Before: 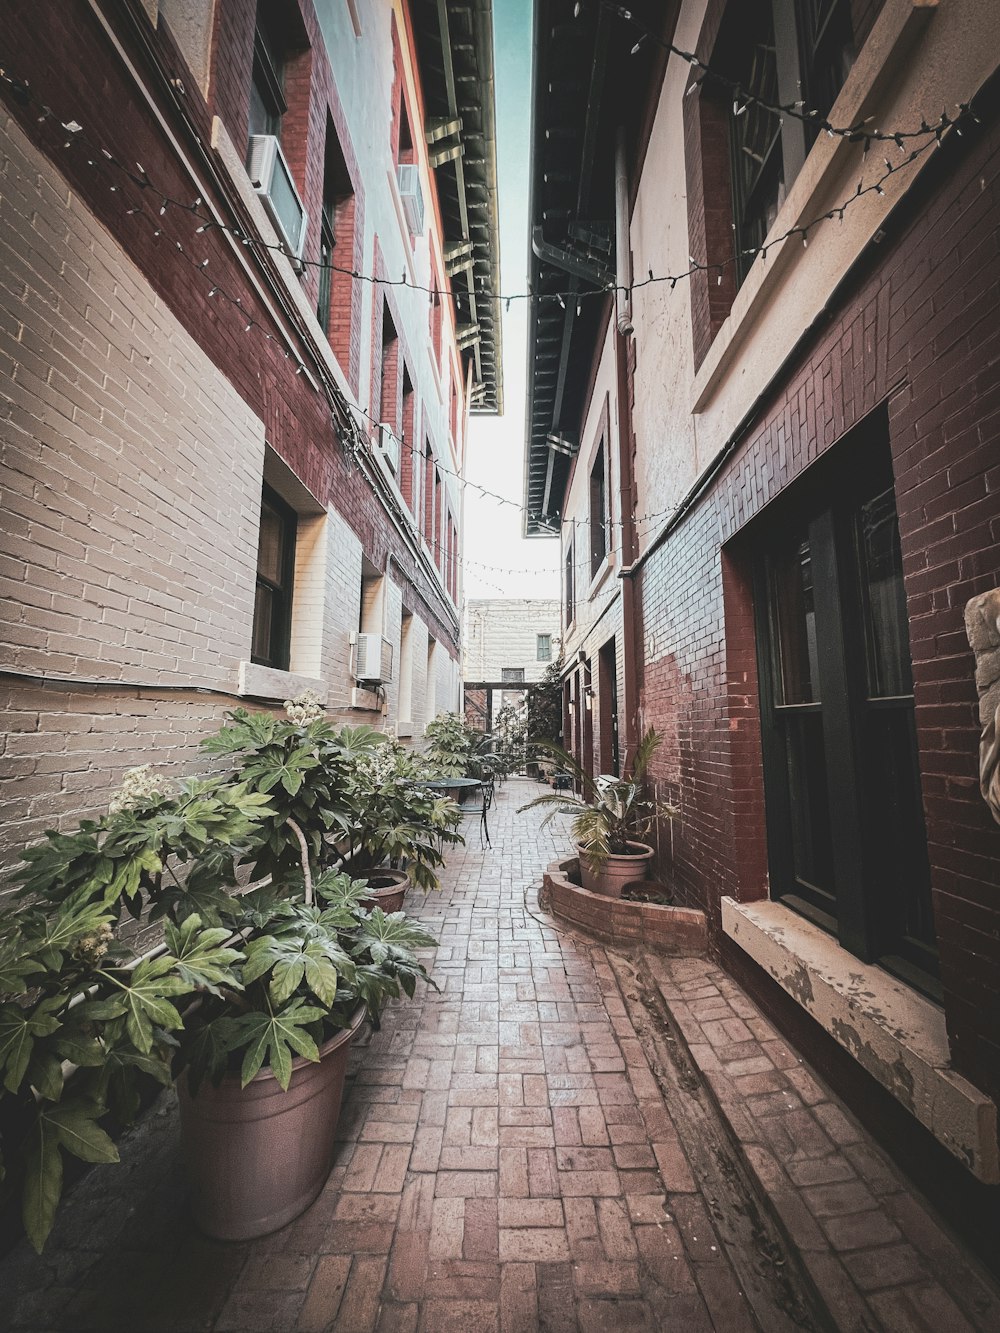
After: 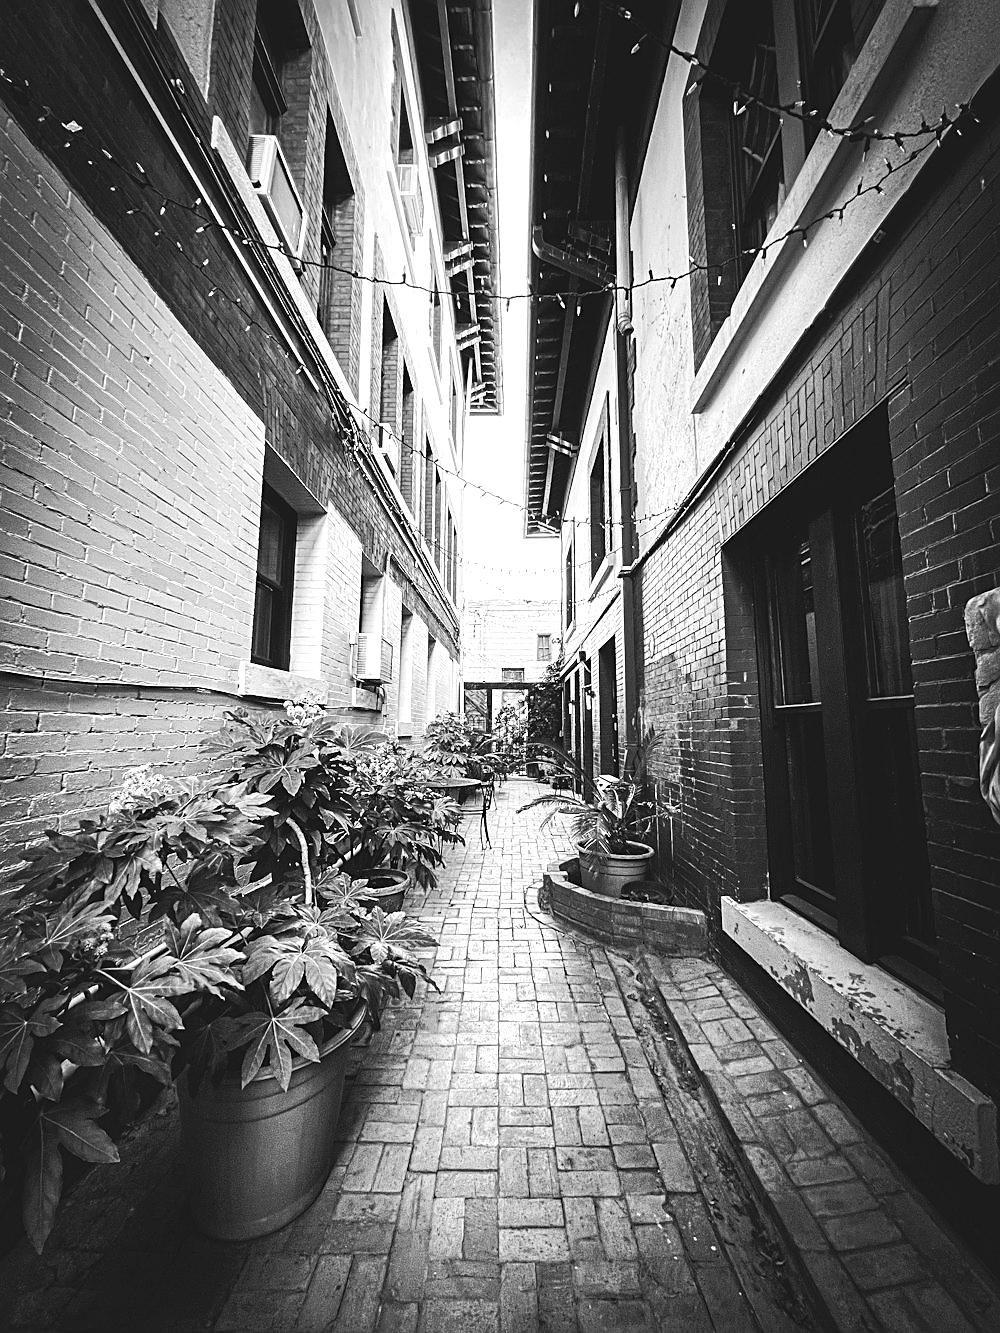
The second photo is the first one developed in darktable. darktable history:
tone equalizer: -8 EV -0.75 EV, -7 EV -0.7 EV, -6 EV -0.6 EV, -5 EV -0.4 EV, -3 EV 0.4 EV, -2 EV 0.6 EV, -1 EV 0.7 EV, +0 EV 0.75 EV, edges refinement/feathering 500, mask exposure compensation -1.57 EV, preserve details no
monochrome: on, module defaults
sharpen: on, module defaults
color calibration: illuminant as shot in camera, x 0.358, y 0.373, temperature 4628.91 K
